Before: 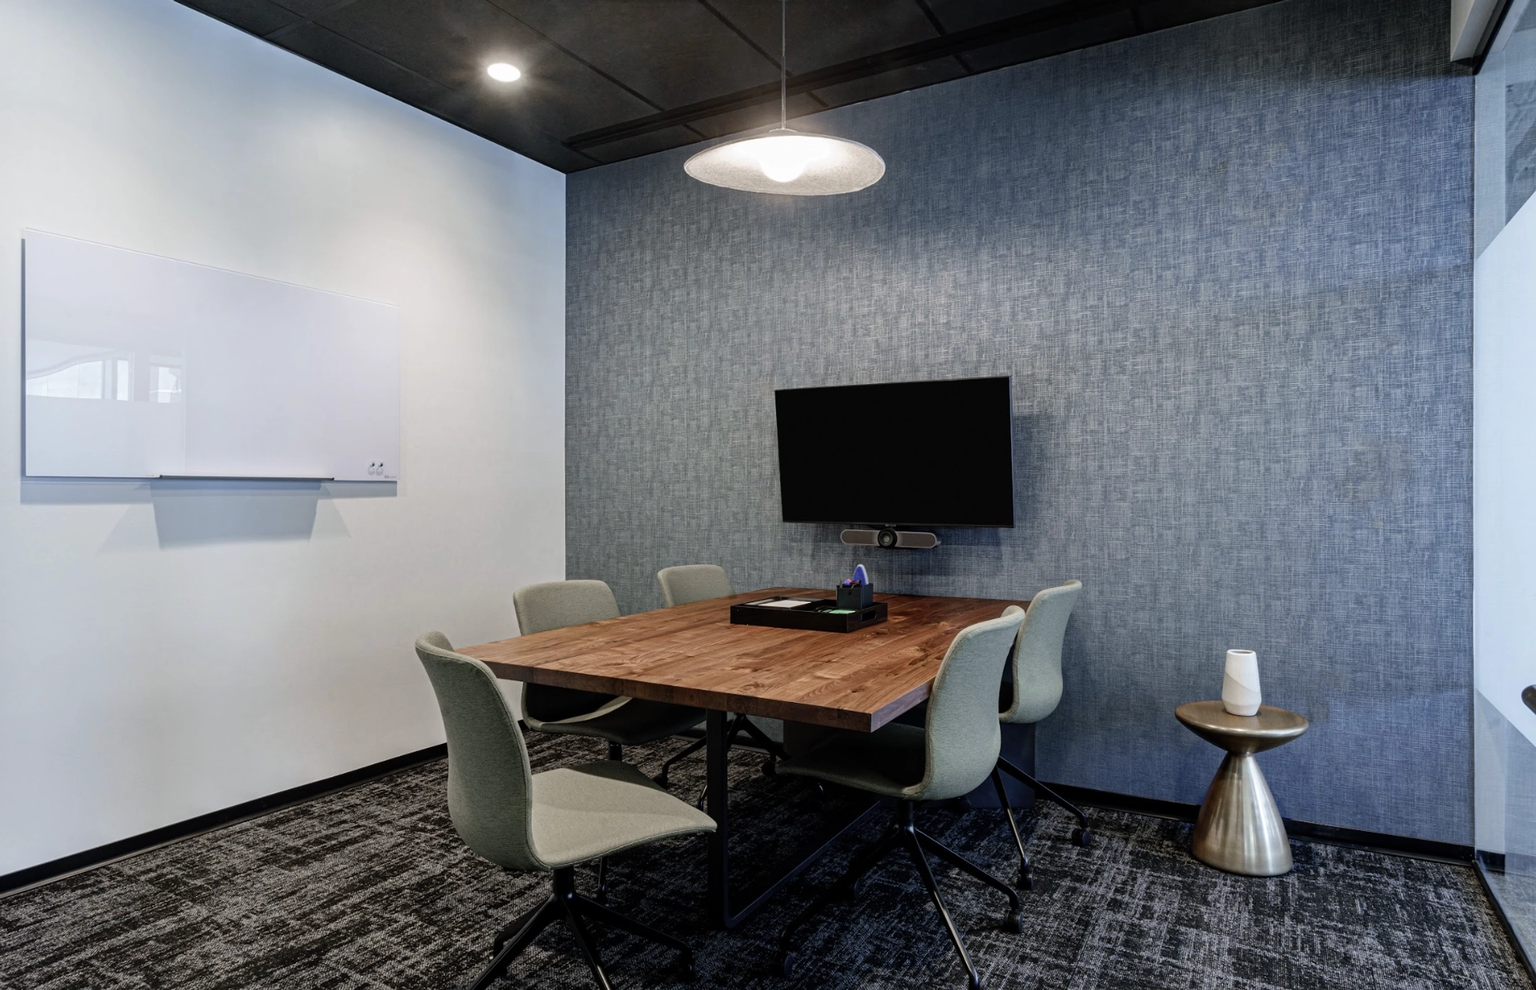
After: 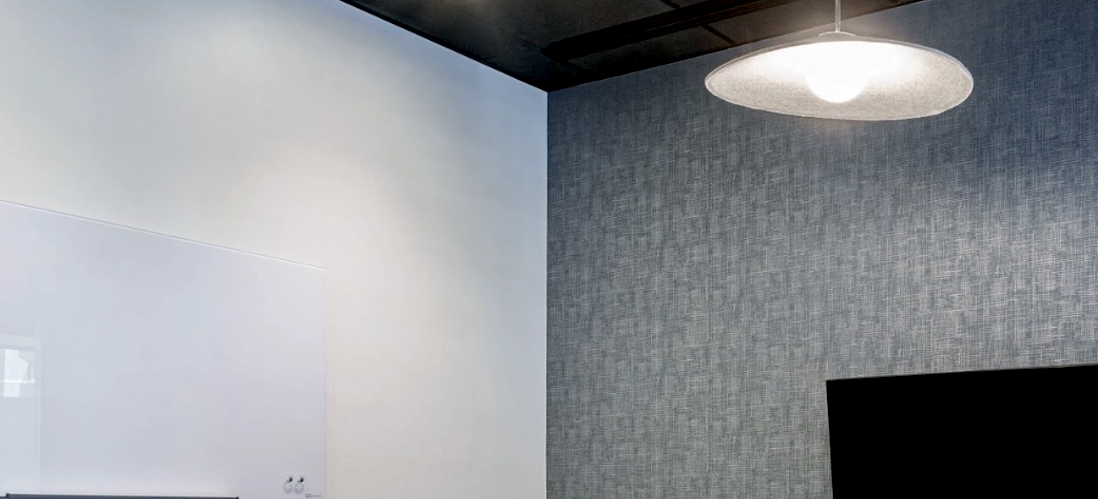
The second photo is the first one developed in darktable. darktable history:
exposure: black level correction 0.009, compensate highlight preservation false
crop: left 10.121%, top 10.631%, right 36.218%, bottom 51.526%
